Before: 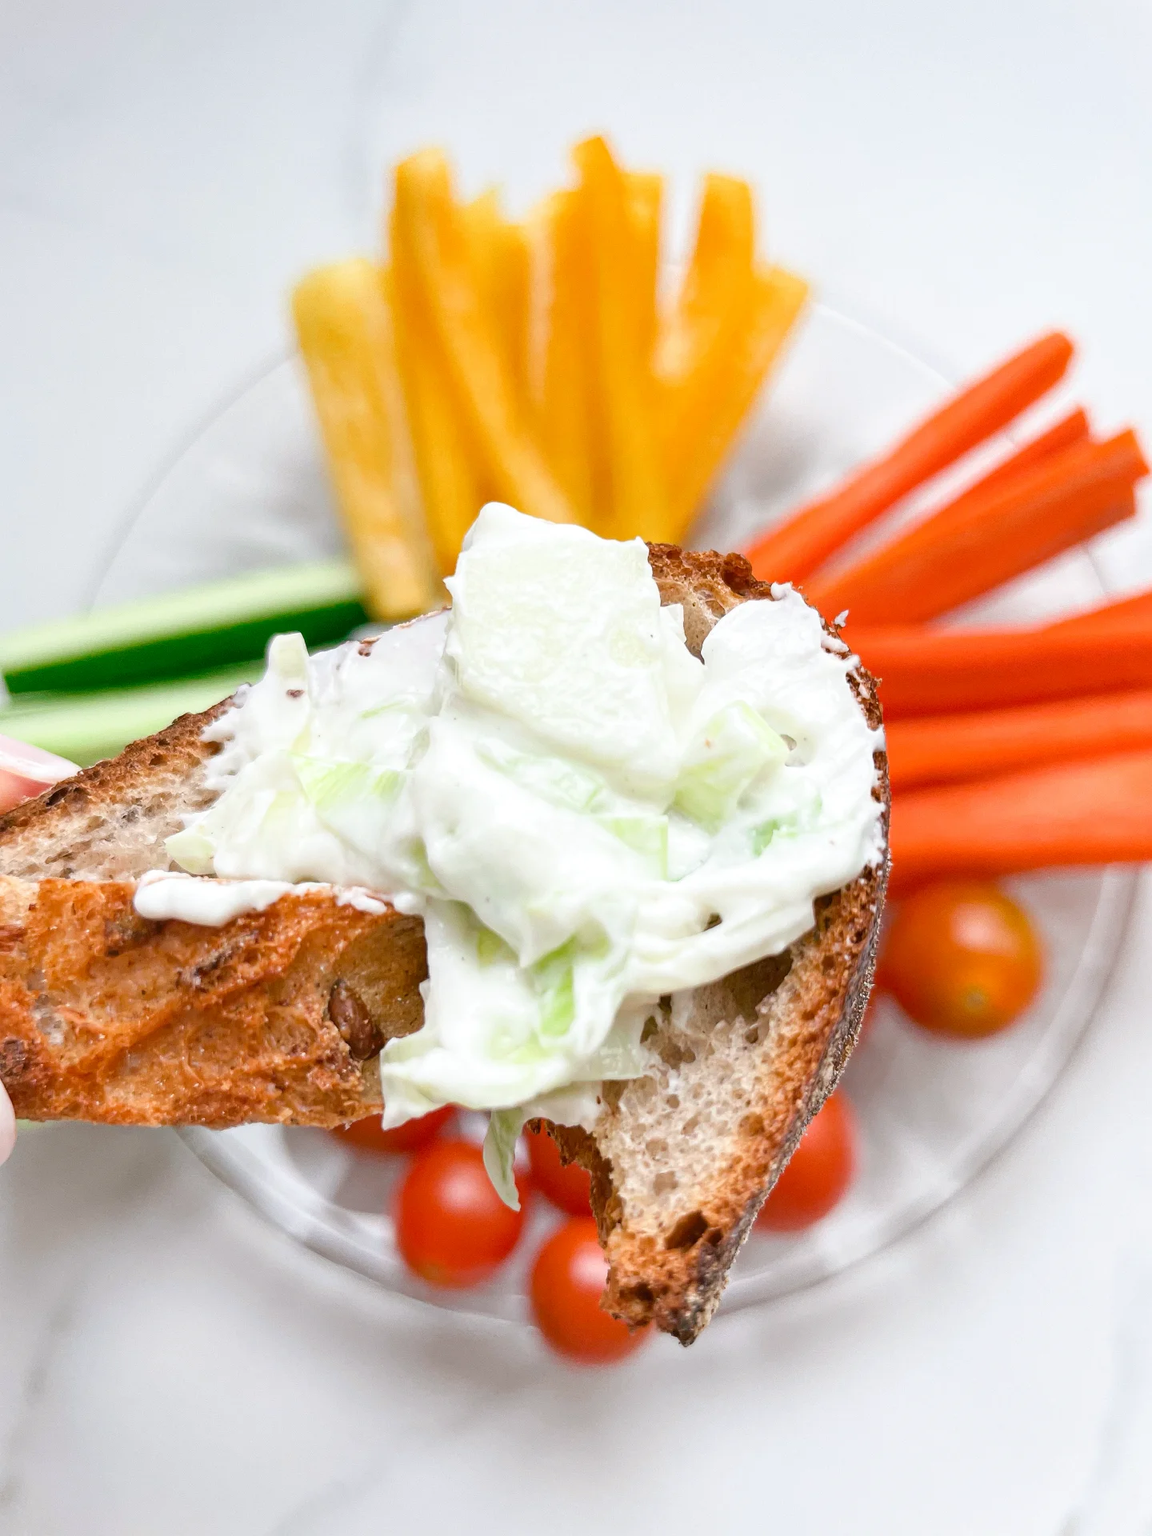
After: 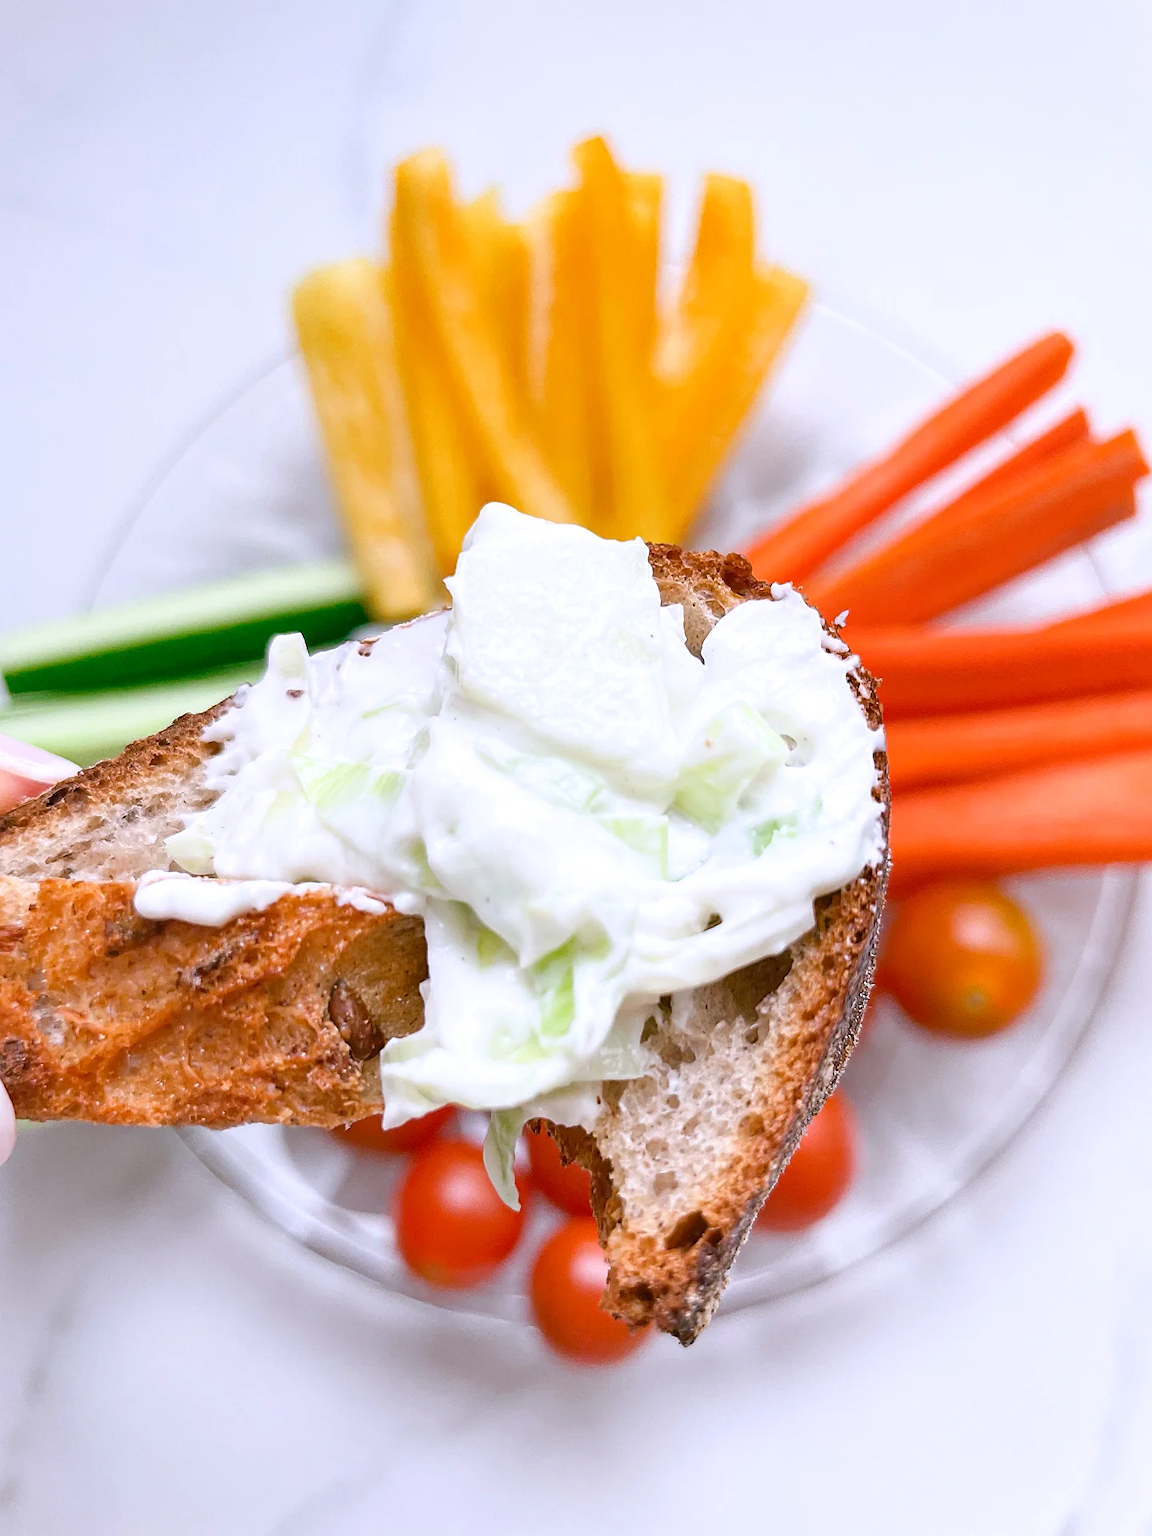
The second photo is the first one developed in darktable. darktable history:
white balance: red 1.004, blue 1.096
sharpen: radius 1.864, amount 0.398, threshold 1.271
rotate and perspective: crop left 0, crop top 0
